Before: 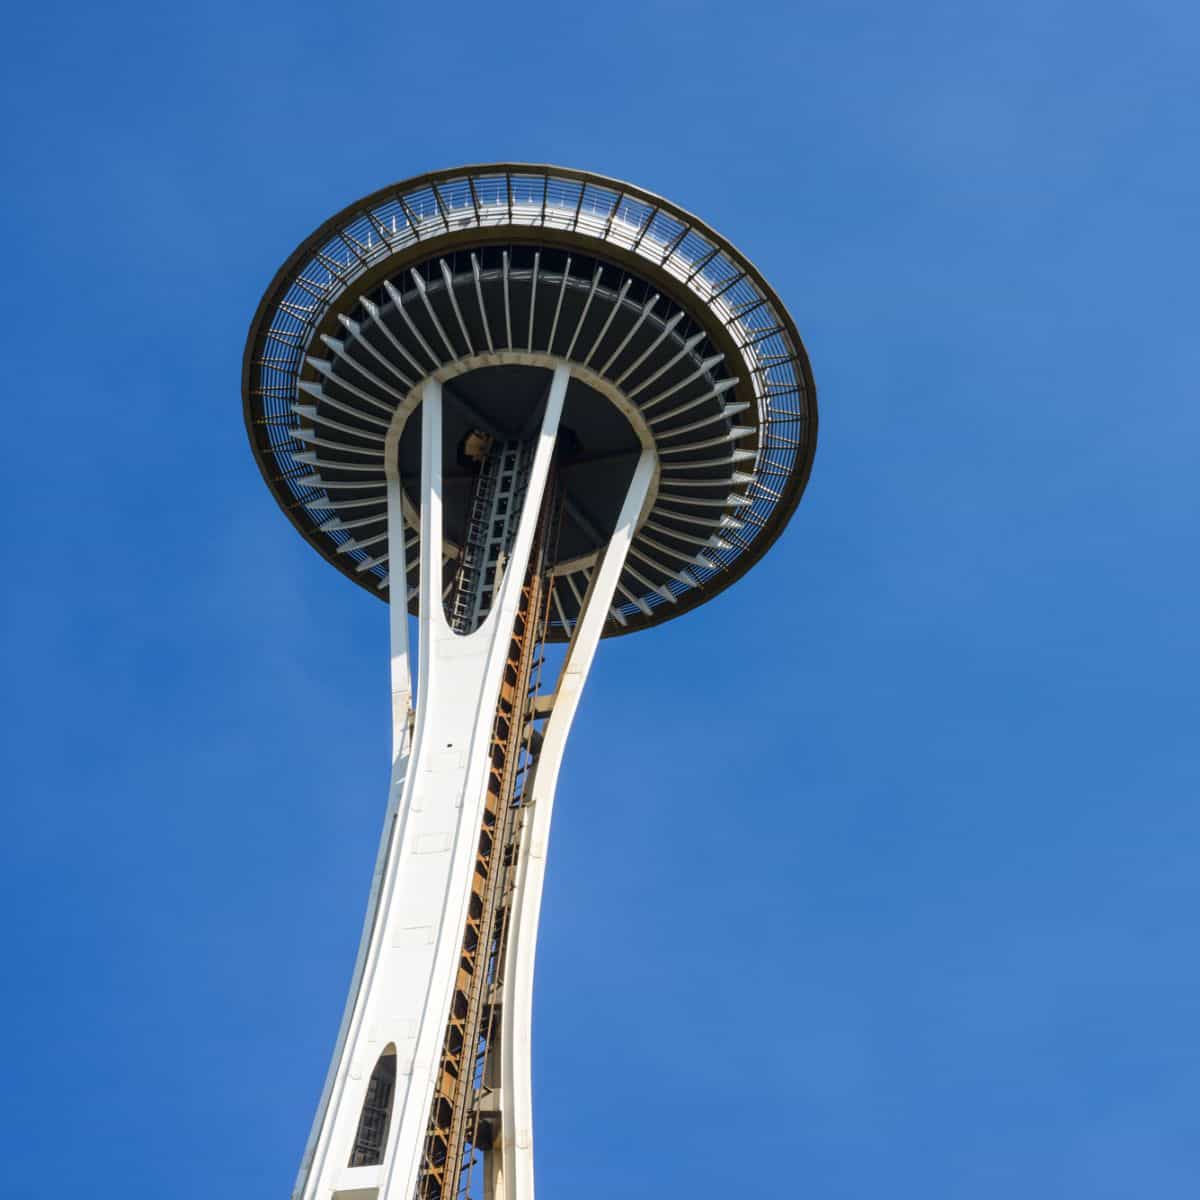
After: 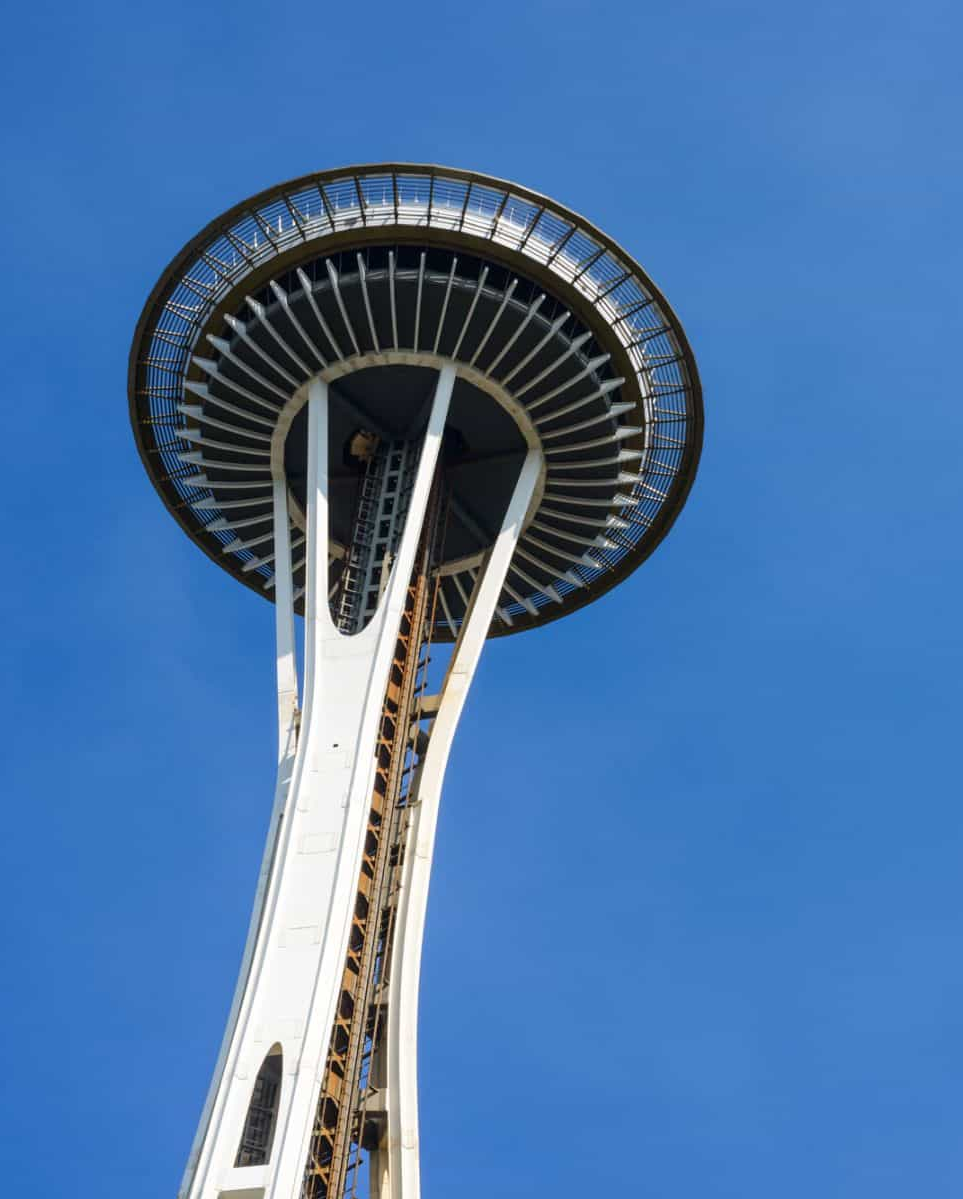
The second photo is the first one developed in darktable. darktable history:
crop and rotate: left 9.513%, right 10.192%
